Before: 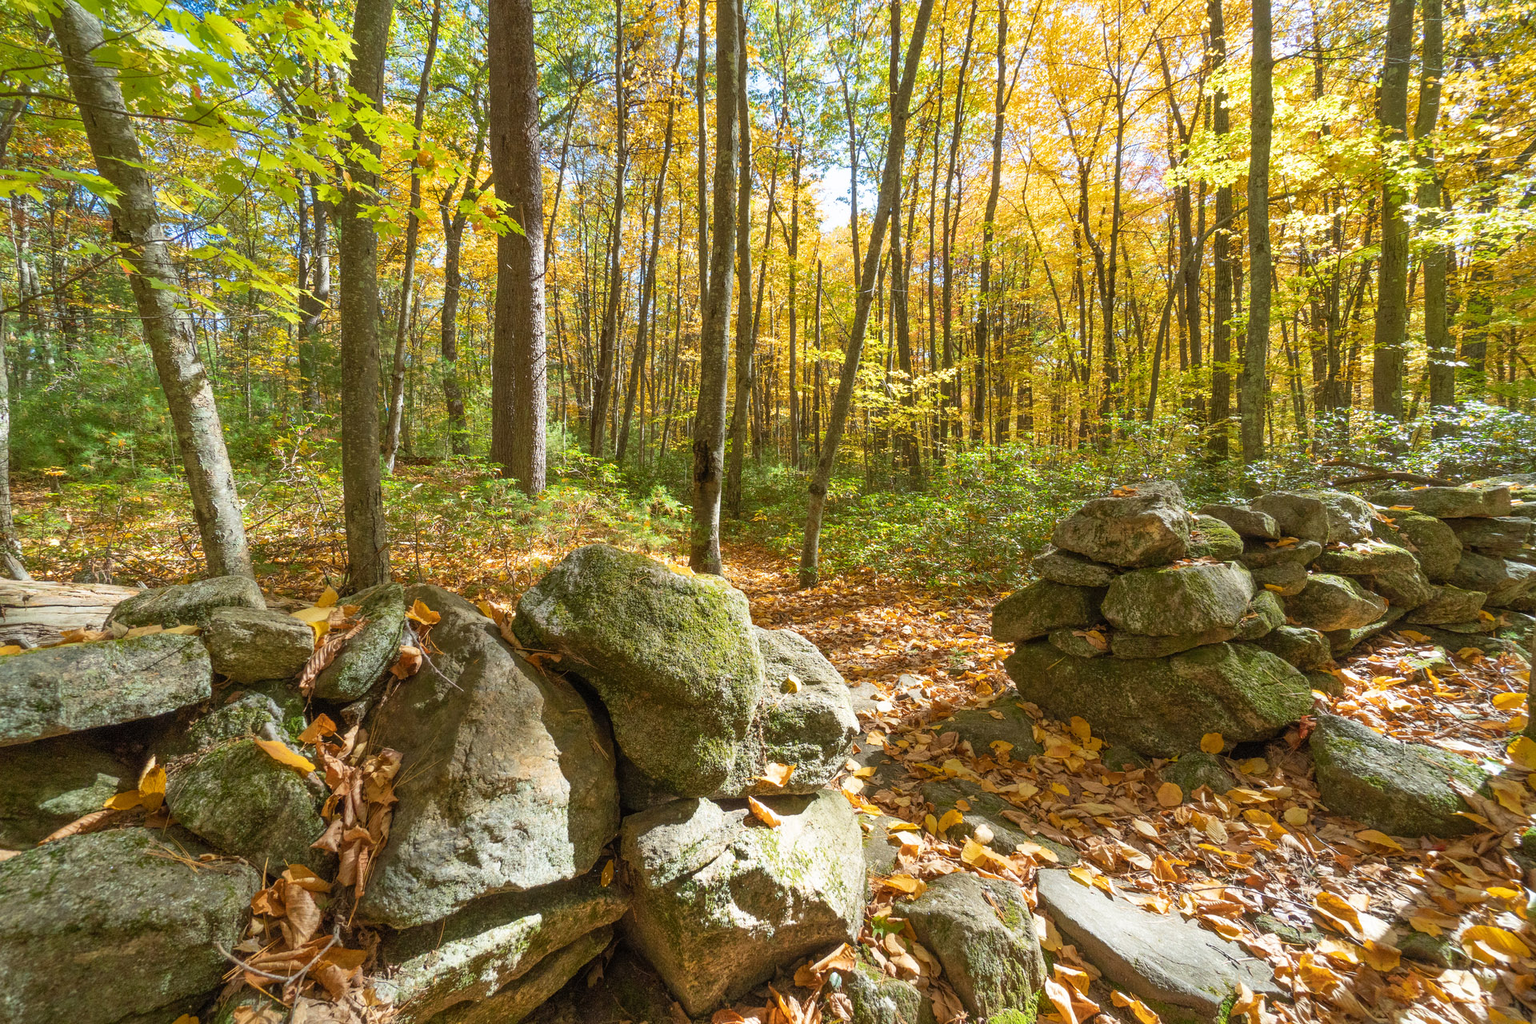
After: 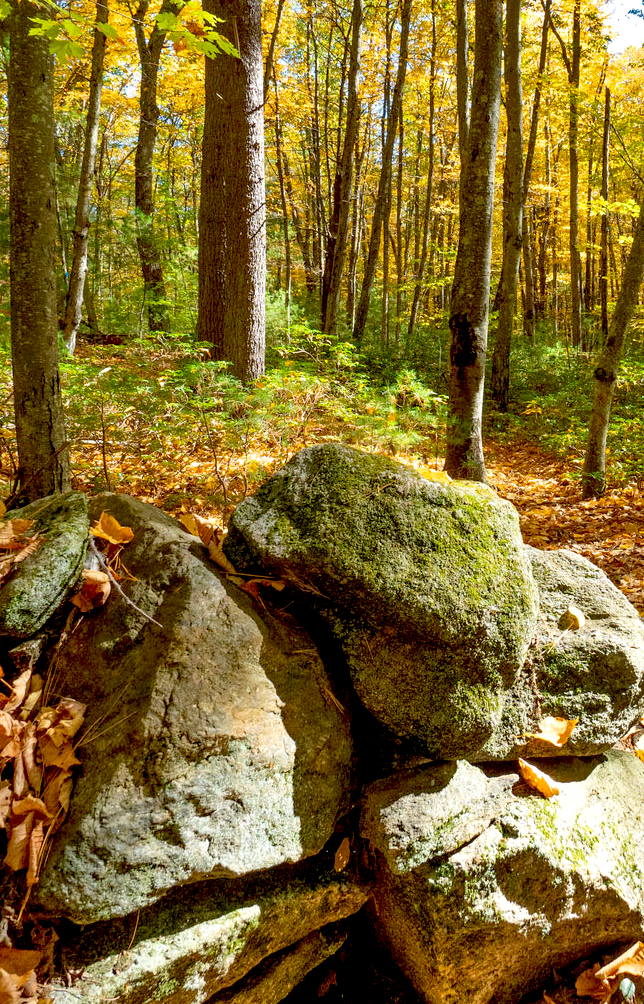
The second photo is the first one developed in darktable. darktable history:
exposure: black level correction 0.031, exposure 0.304 EV, compensate highlight preservation false
haze removal: compatibility mode true, adaptive false
shadows and highlights: white point adjustment -3.64, highlights -63.34, highlights color adjustment 42%, soften with gaussian
crop and rotate: left 21.77%, top 18.528%, right 44.676%, bottom 2.997%
